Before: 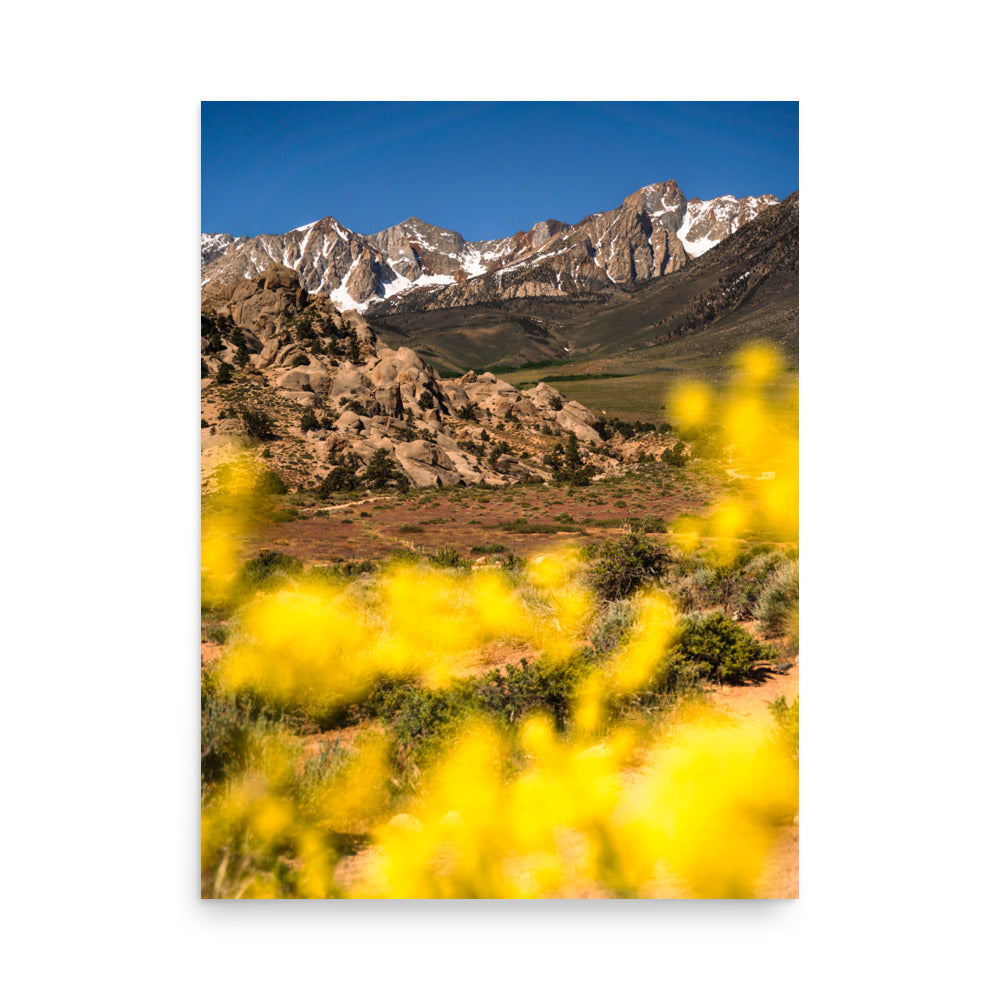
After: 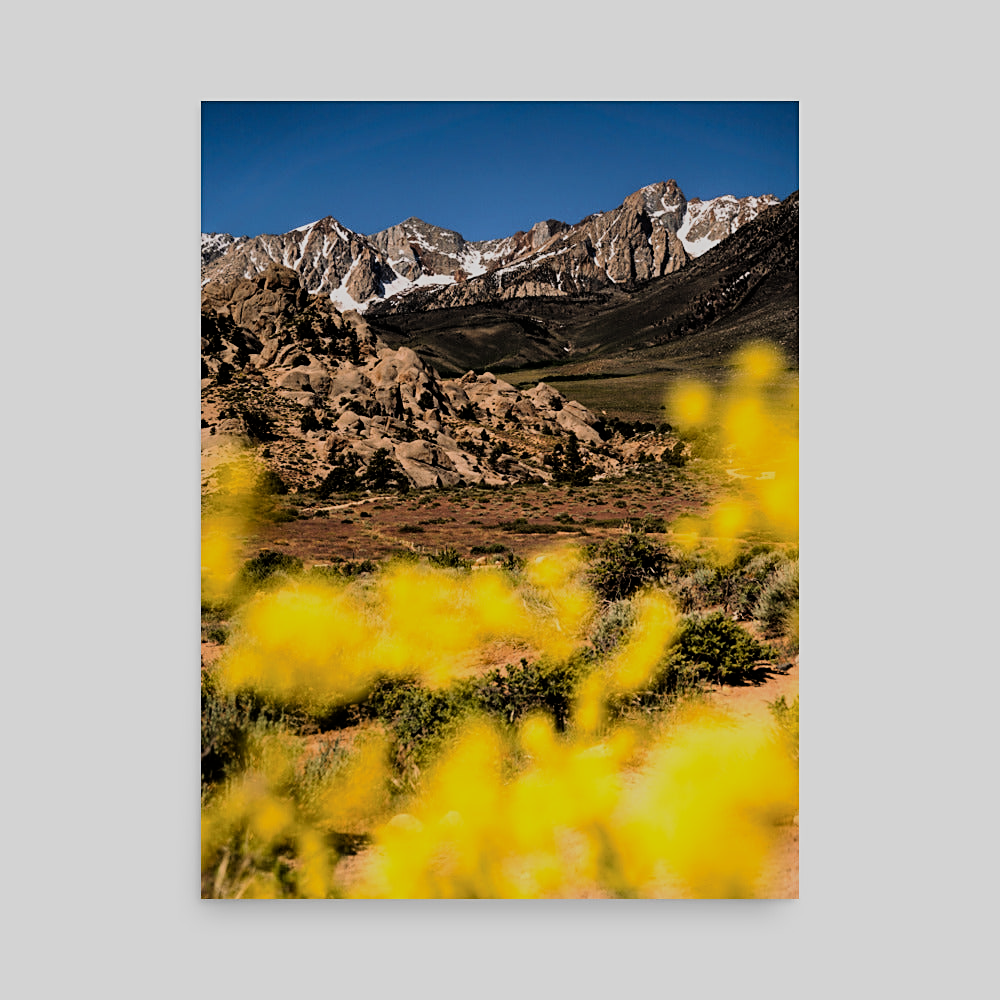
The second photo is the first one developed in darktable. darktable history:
sharpen: on, module defaults
filmic rgb: black relative exposure -5.07 EV, white relative exposure 3.97 EV, hardness 2.89, contrast 1.3
exposure: exposure -0.459 EV, compensate highlight preservation false
